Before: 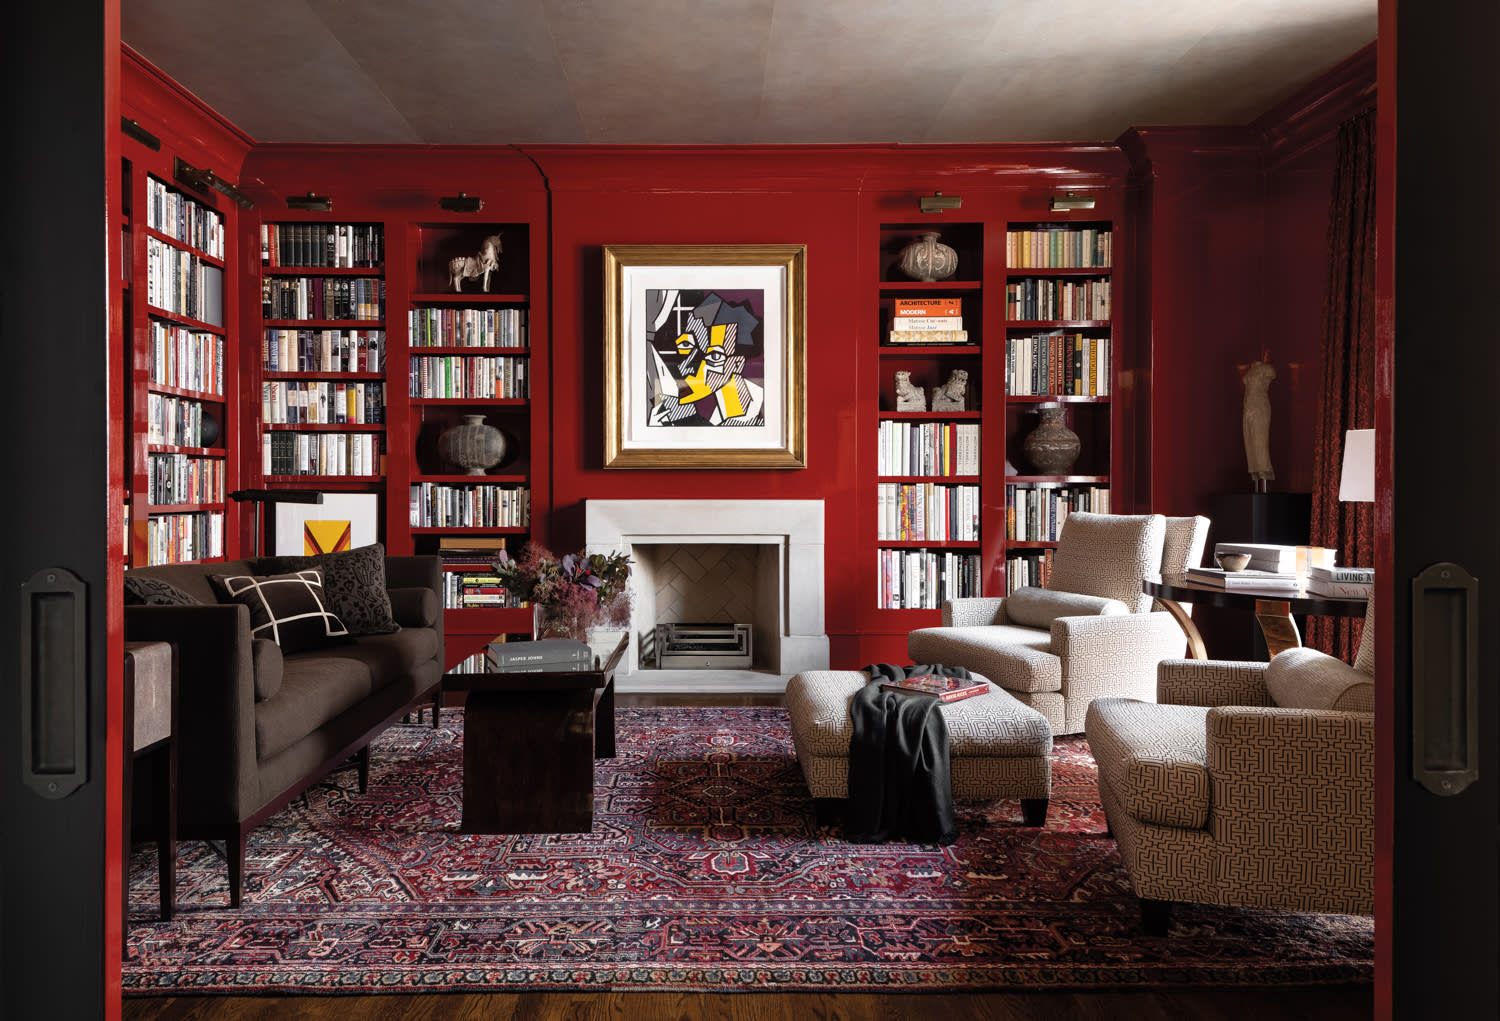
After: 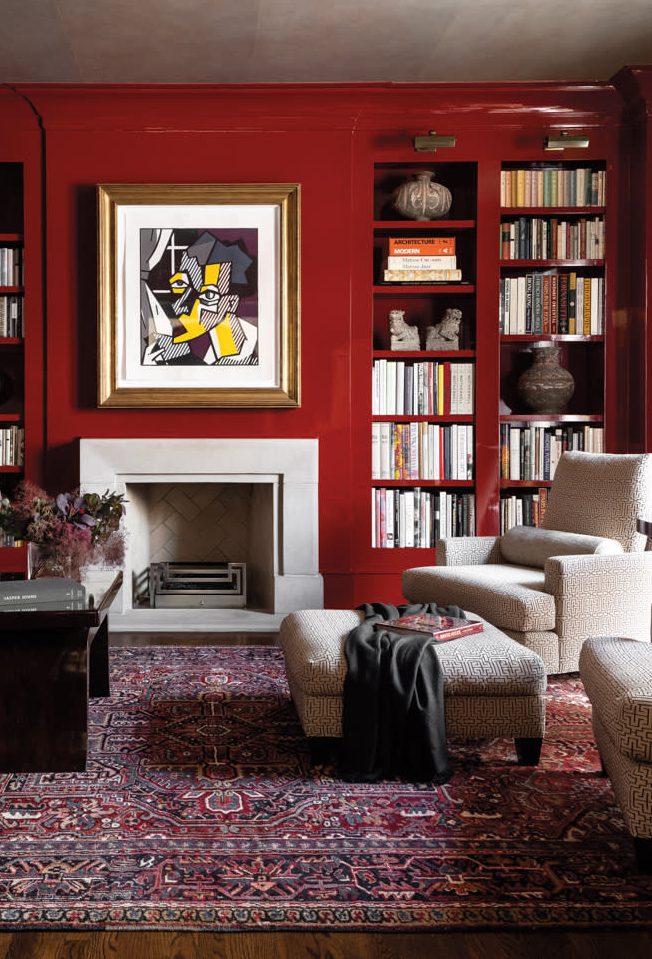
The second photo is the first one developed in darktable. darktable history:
crop: left 33.746%, top 5.981%, right 22.724%
